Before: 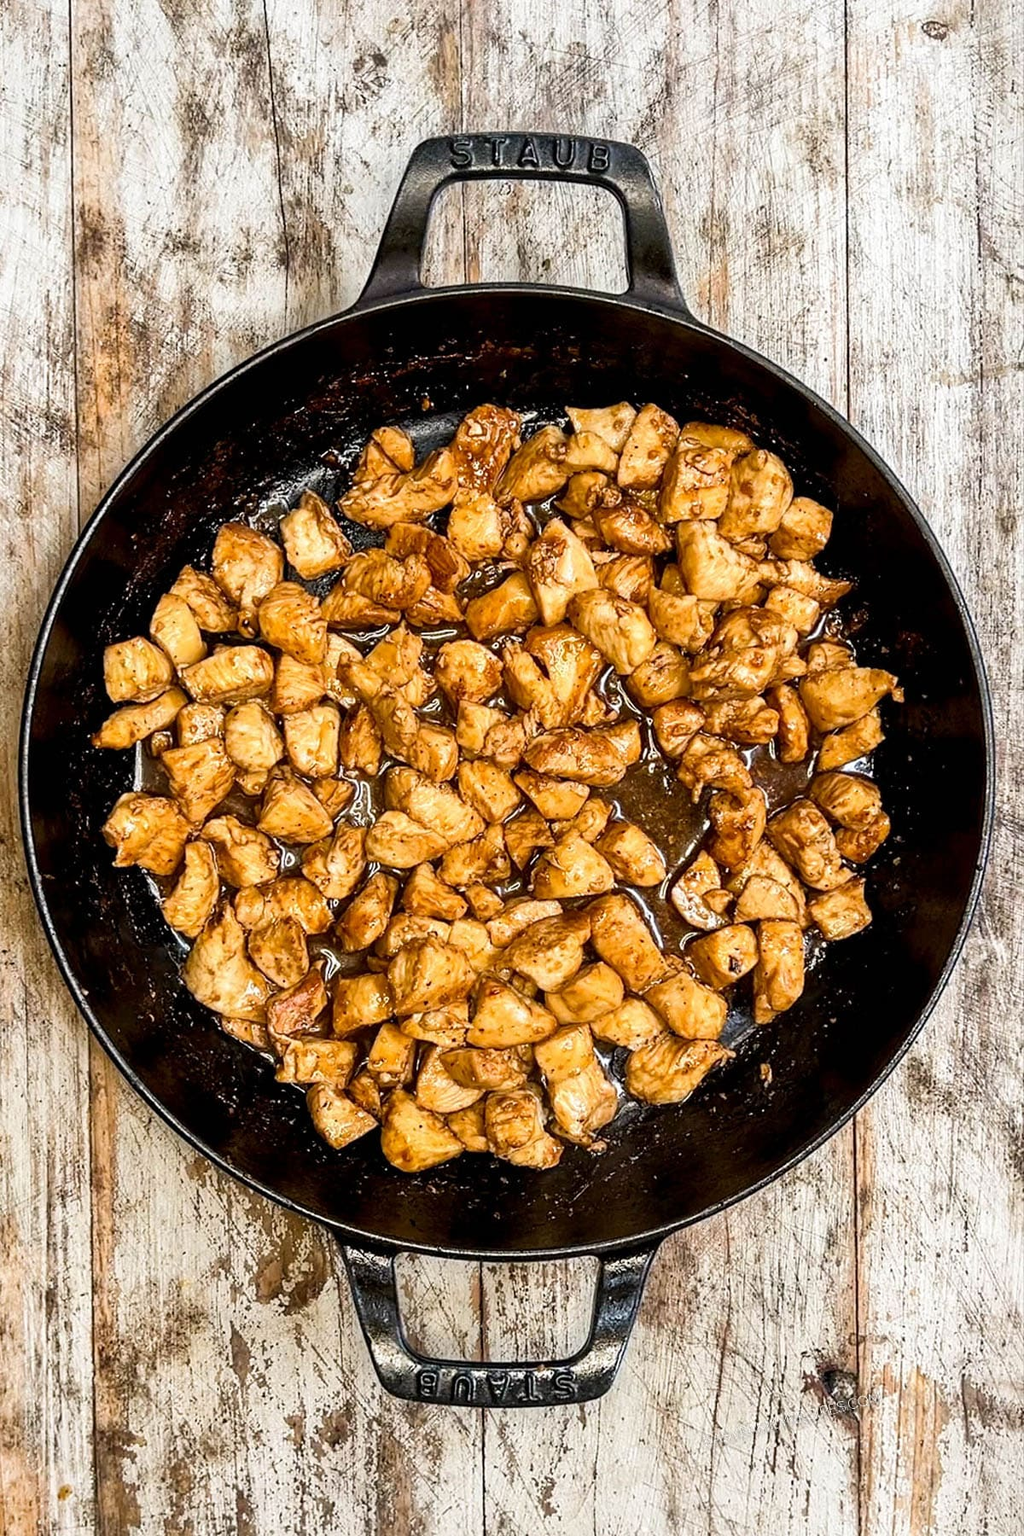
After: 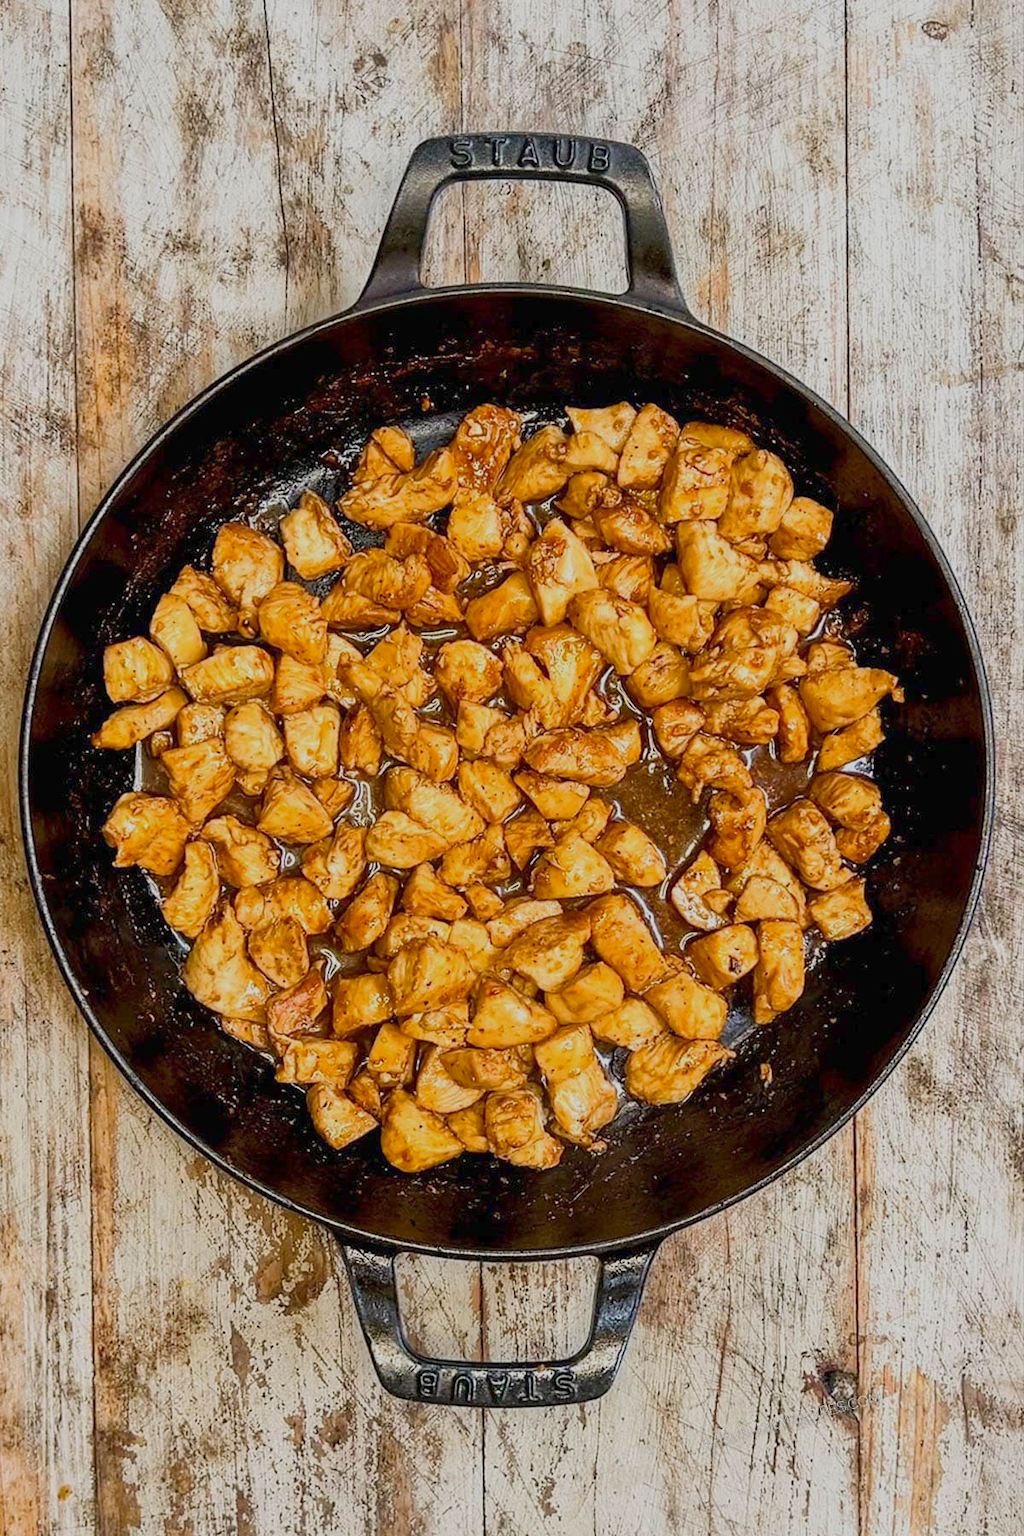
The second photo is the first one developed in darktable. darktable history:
color balance rgb: perceptual saturation grading › global saturation 0.79%, global vibrance 24.161%, contrast -25.495%
